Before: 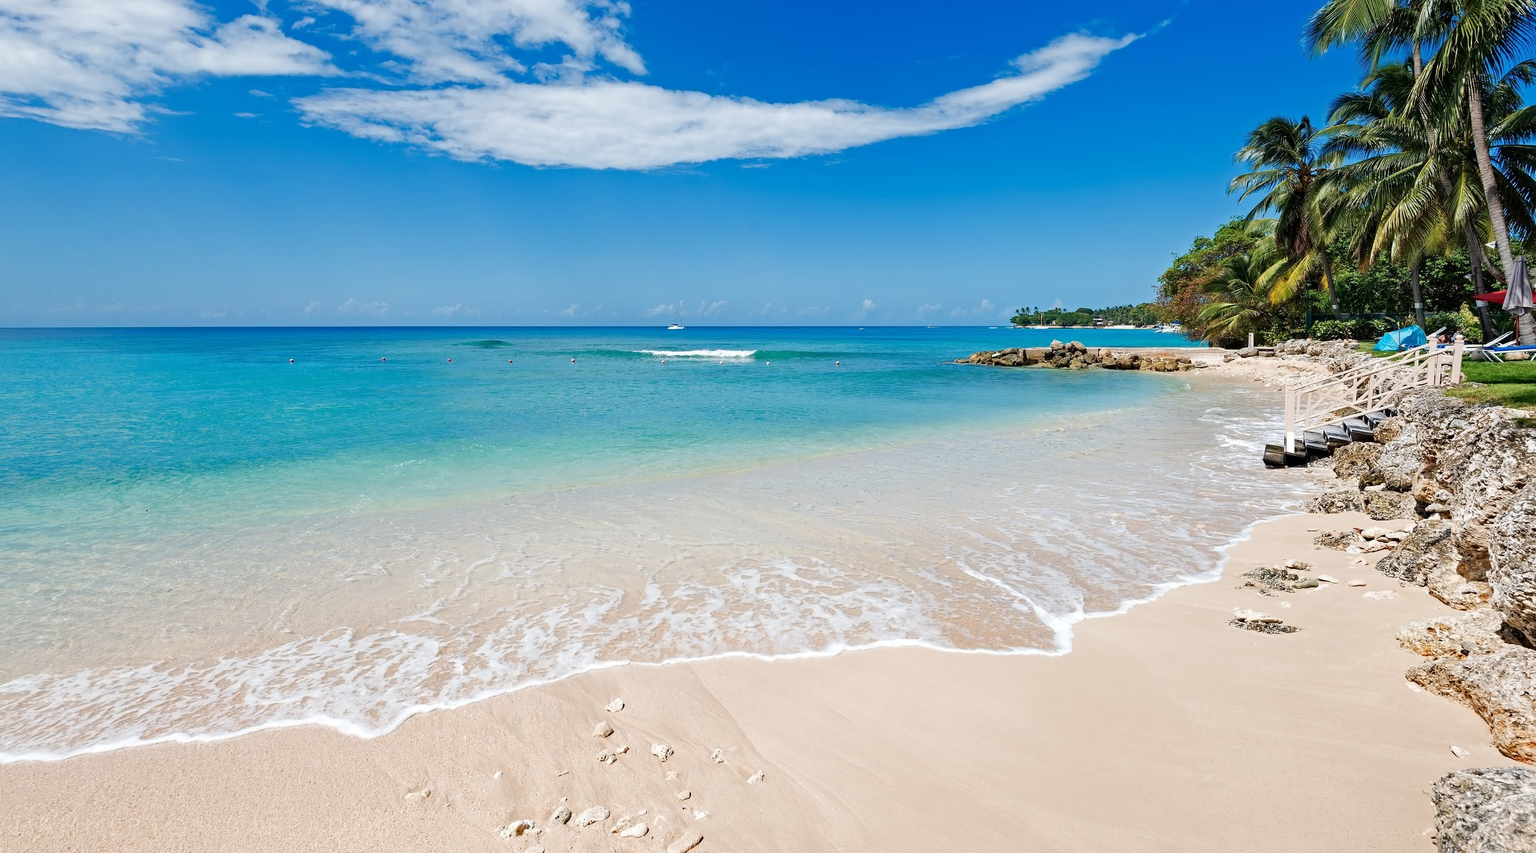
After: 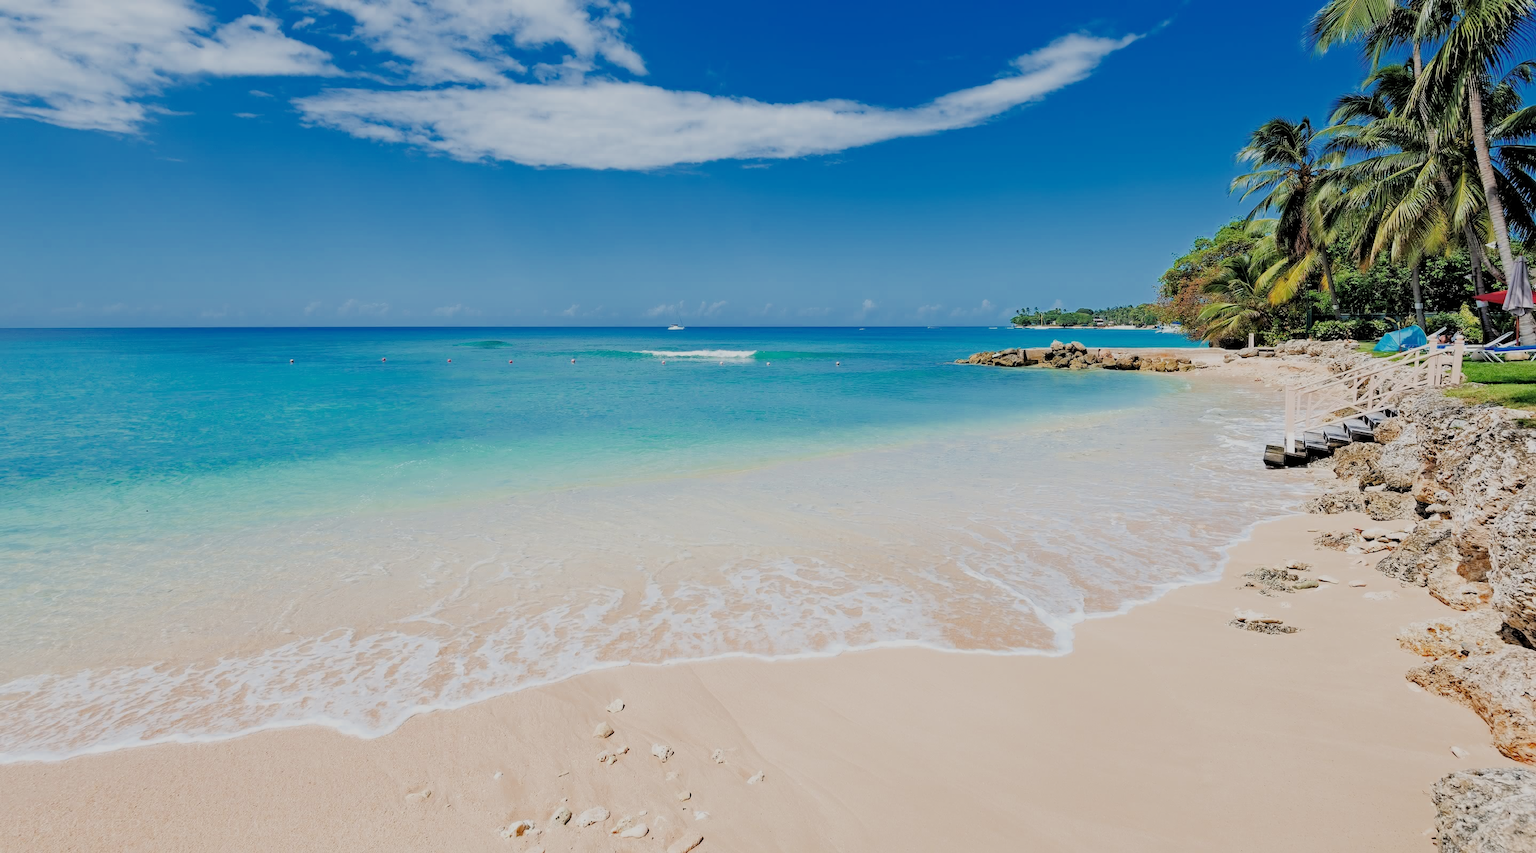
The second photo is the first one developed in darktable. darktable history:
filmic rgb: middle gray luminance 3.34%, black relative exposure -5.98 EV, white relative exposure 6.33 EV, dynamic range scaling 22%, target black luminance 0%, hardness 2.29, latitude 46.58%, contrast 0.791, highlights saturation mix 99.71%, shadows ↔ highlights balance 0.154%
exposure: exposure 0.665 EV, compensate highlight preservation false
